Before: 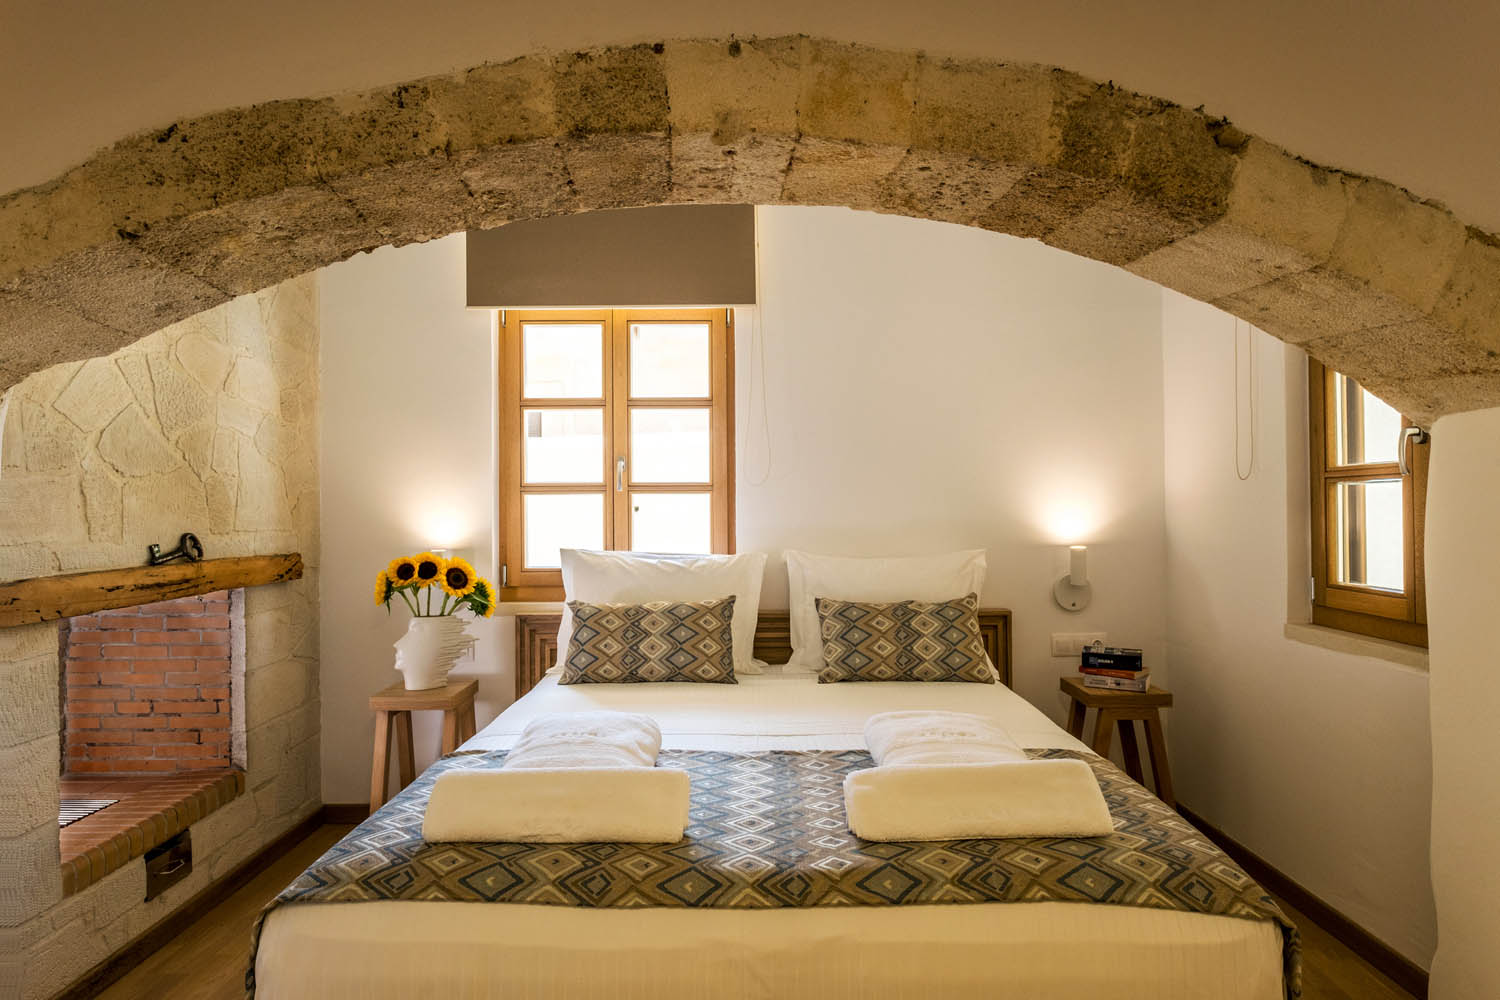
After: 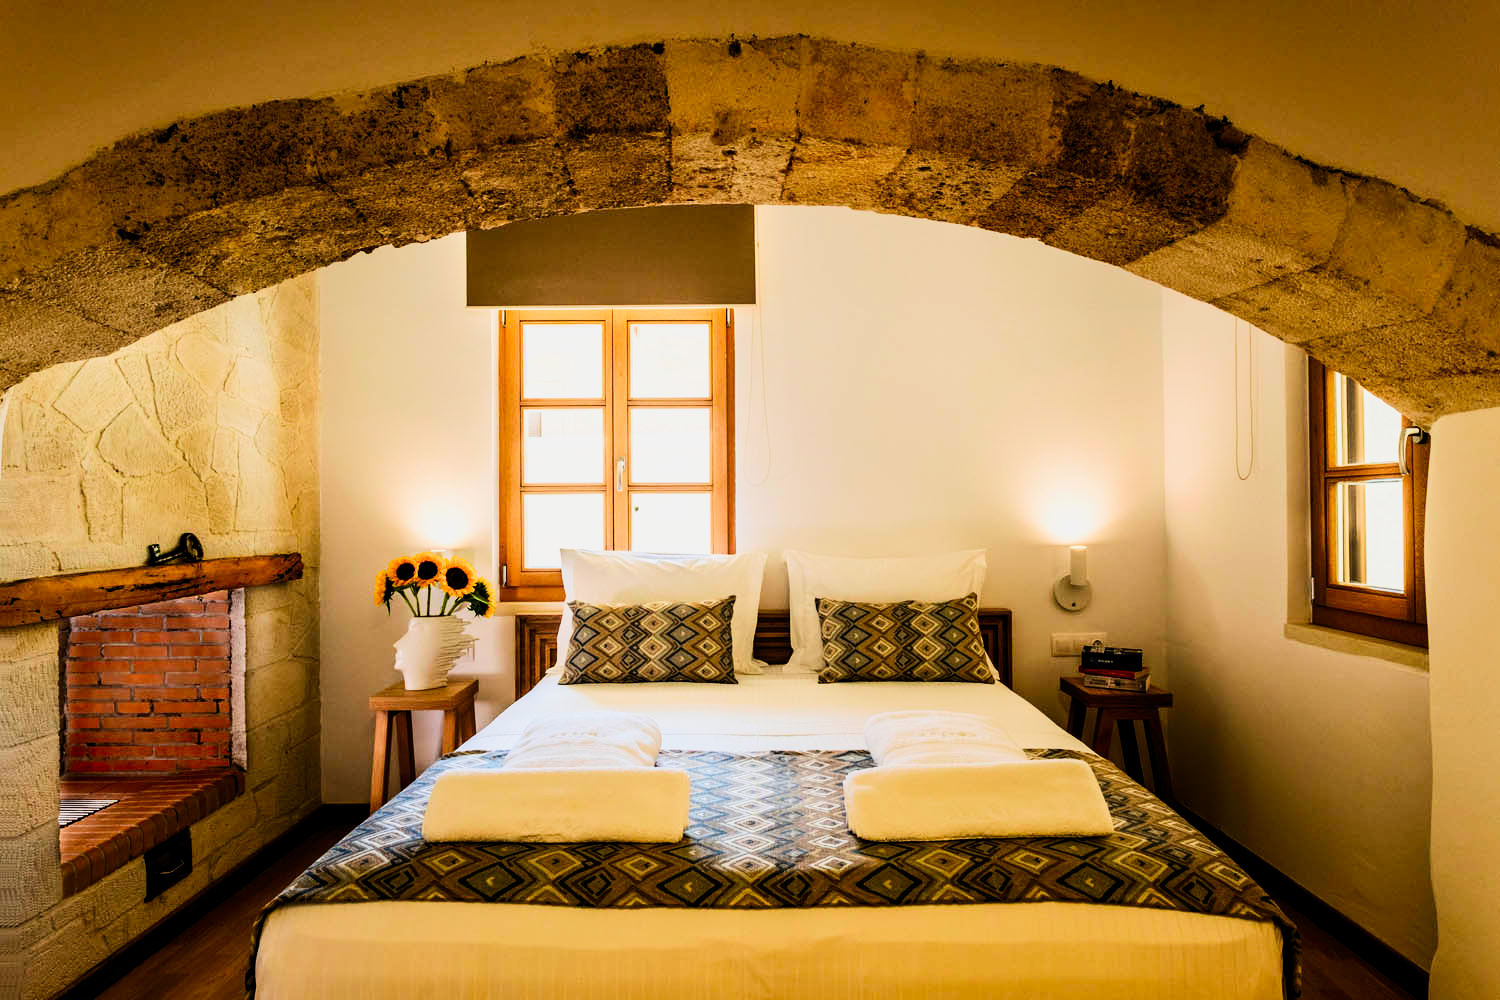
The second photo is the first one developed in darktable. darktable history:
filmic rgb: black relative exposure -5.04 EV, white relative exposure 3.97 EV, hardness 2.9, contrast 1.3, highlights saturation mix -11.43%, add noise in highlights 0, color science v3 (2019), use custom middle-gray values true, contrast in highlights soft
contrast brightness saturation: contrast 0.263, brightness 0.014, saturation 0.863
